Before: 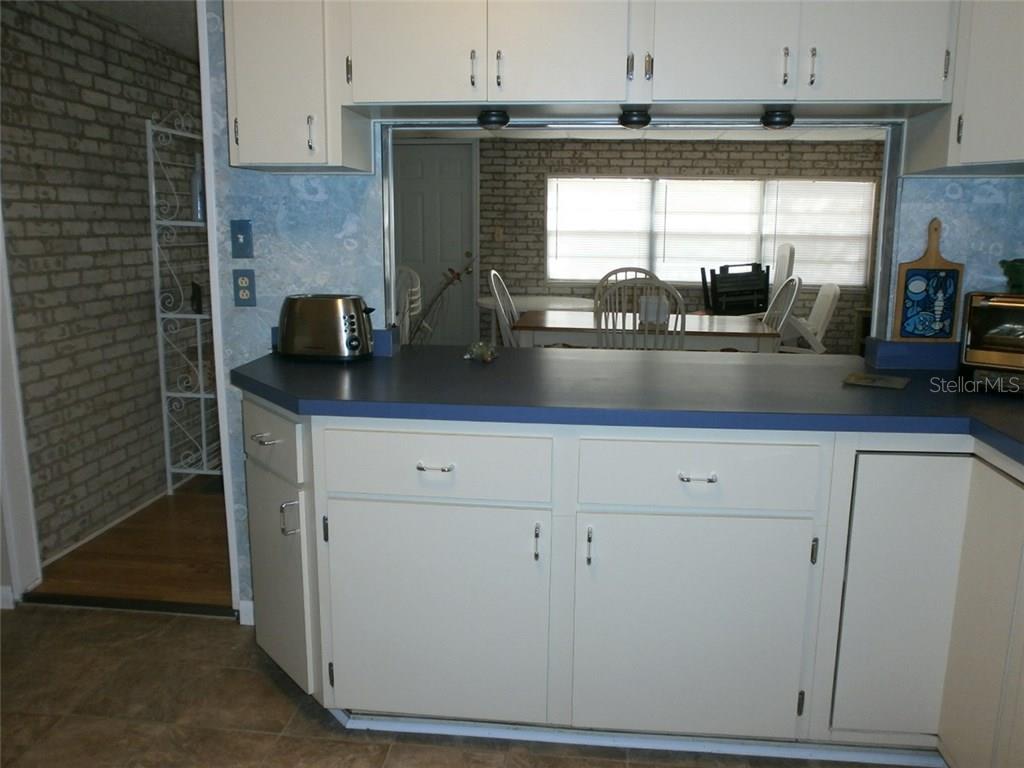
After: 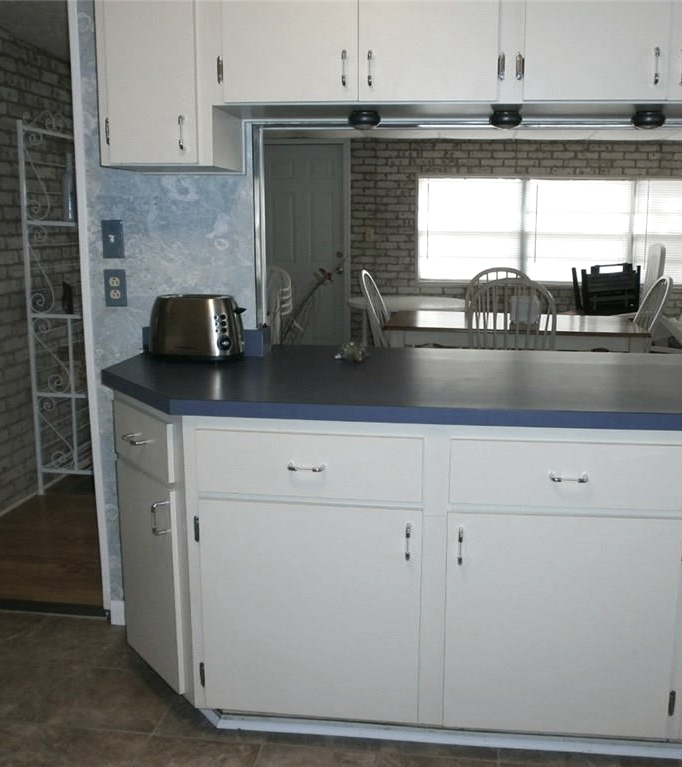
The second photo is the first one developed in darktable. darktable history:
color balance rgb: linear chroma grading › shadows 32%, linear chroma grading › global chroma -2%, linear chroma grading › mid-tones 4%, perceptual saturation grading › global saturation -2%, perceptual saturation grading › highlights -8%, perceptual saturation grading › mid-tones 8%, perceptual saturation grading › shadows 4%, perceptual brilliance grading › highlights 8%, perceptual brilliance grading › mid-tones 4%, perceptual brilliance grading › shadows 2%, global vibrance 16%, saturation formula JzAzBz (2021)
color zones: curves: ch0 [(0, 0.6) (0.129, 0.508) (0.193, 0.483) (0.429, 0.5) (0.571, 0.5) (0.714, 0.5) (0.857, 0.5) (1, 0.6)]; ch1 [(0, 0.481) (0.112, 0.245) (0.213, 0.223) (0.429, 0.233) (0.571, 0.231) (0.683, 0.242) (0.857, 0.296) (1, 0.481)]
crop and rotate: left 12.648%, right 20.685%
